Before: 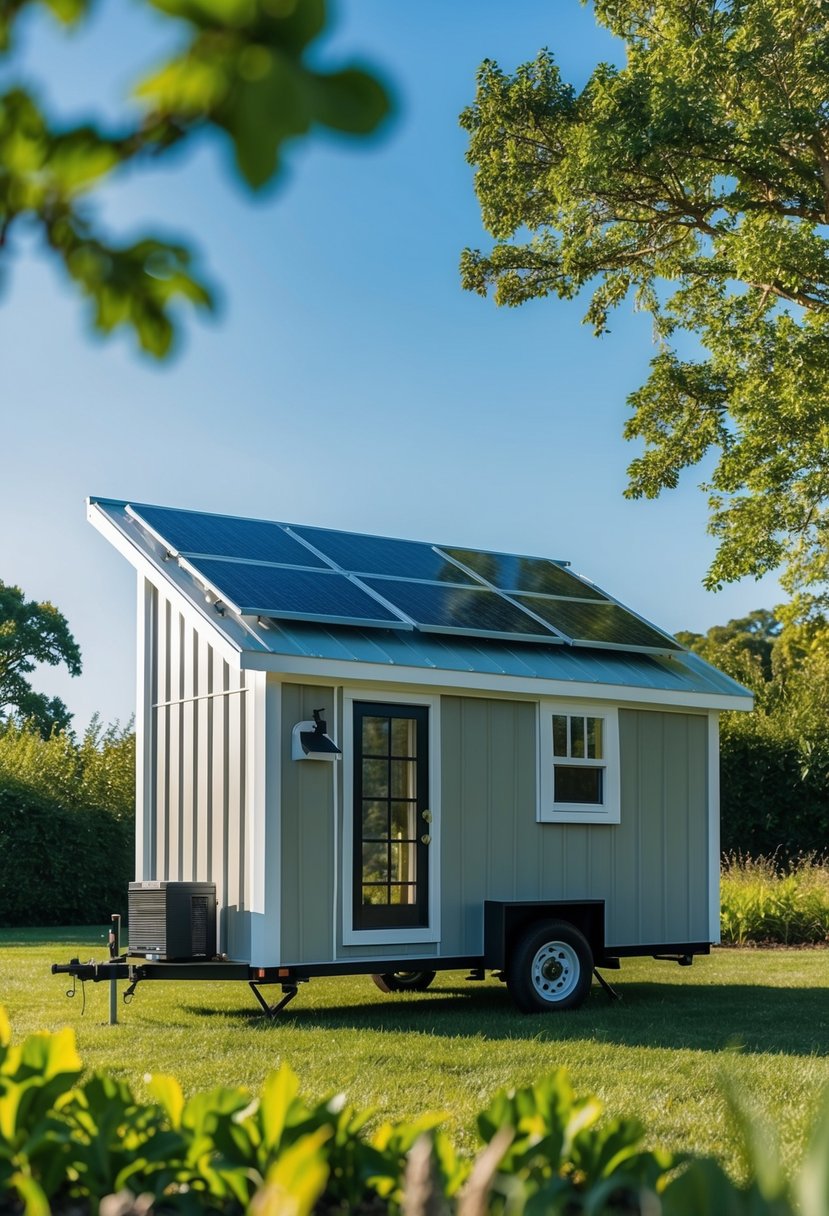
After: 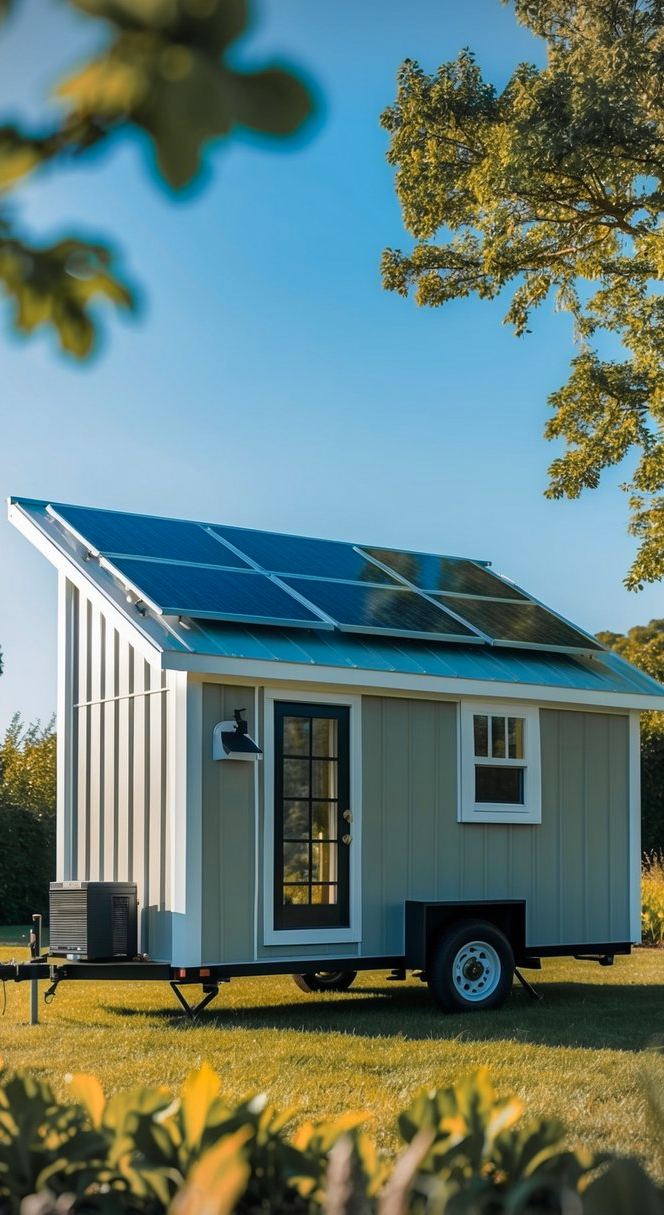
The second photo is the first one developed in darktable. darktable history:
color zones: curves: ch1 [(0.263, 0.53) (0.376, 0.287) (0.487, 0.512) (0.748, 0.547) (1, 0.513)]; ch2 [(0.262, 0.45) (0.751, 0.477)], mix 31.98%
crop and rotate: left 9.597%, right 10.195%
vignetting: on, module defaults
